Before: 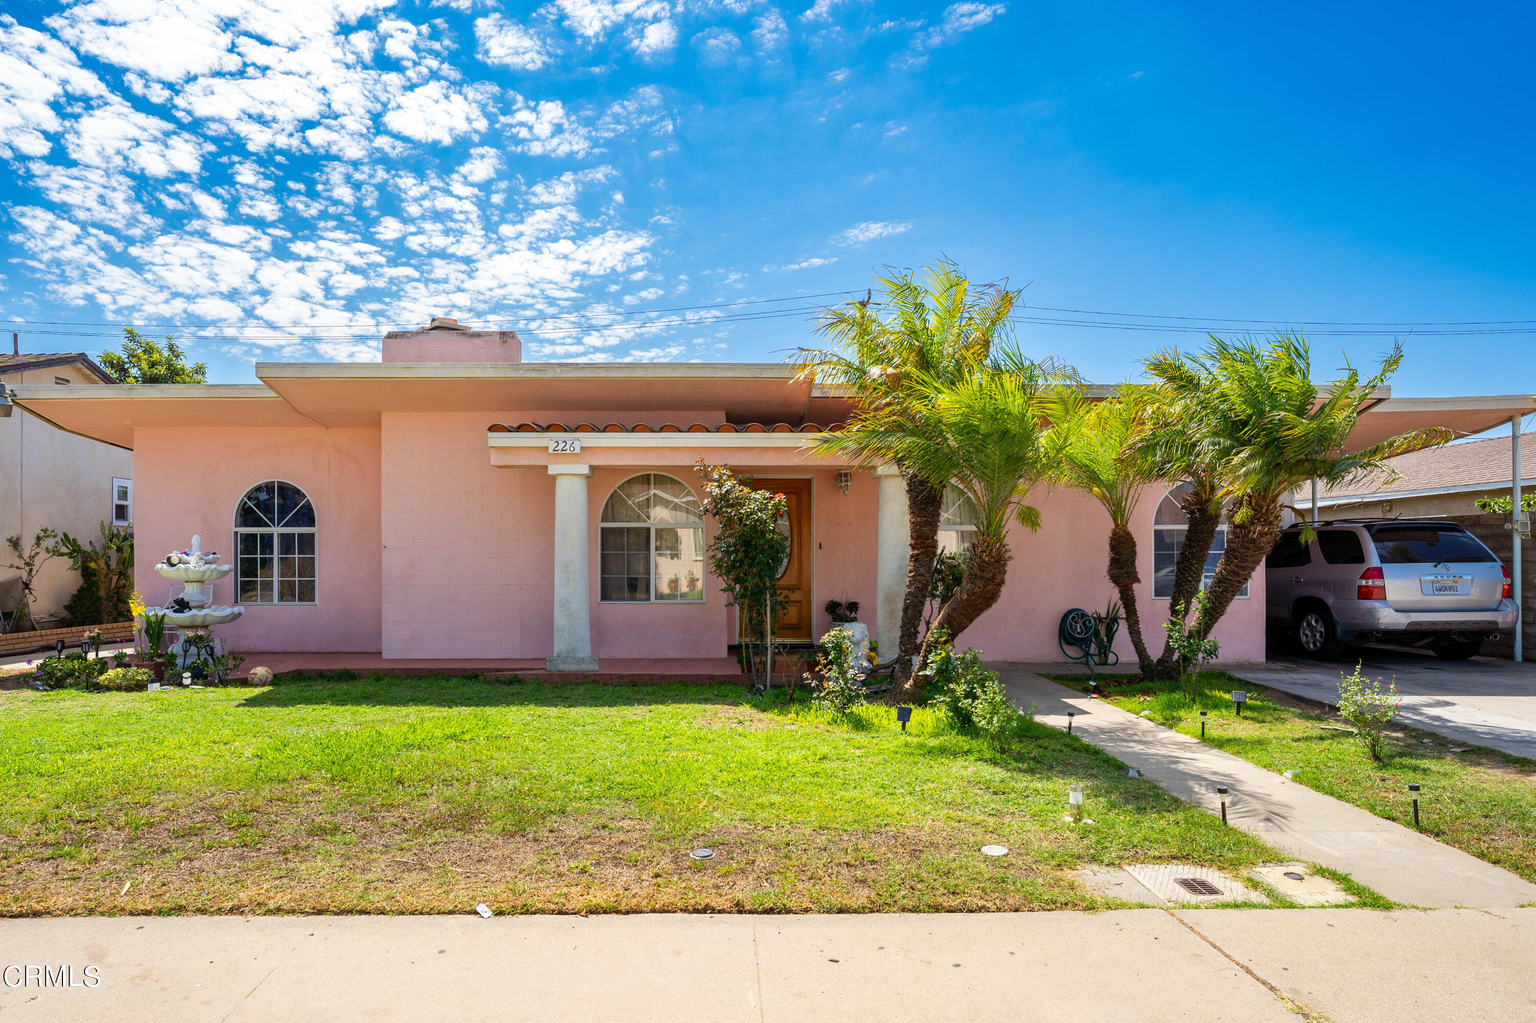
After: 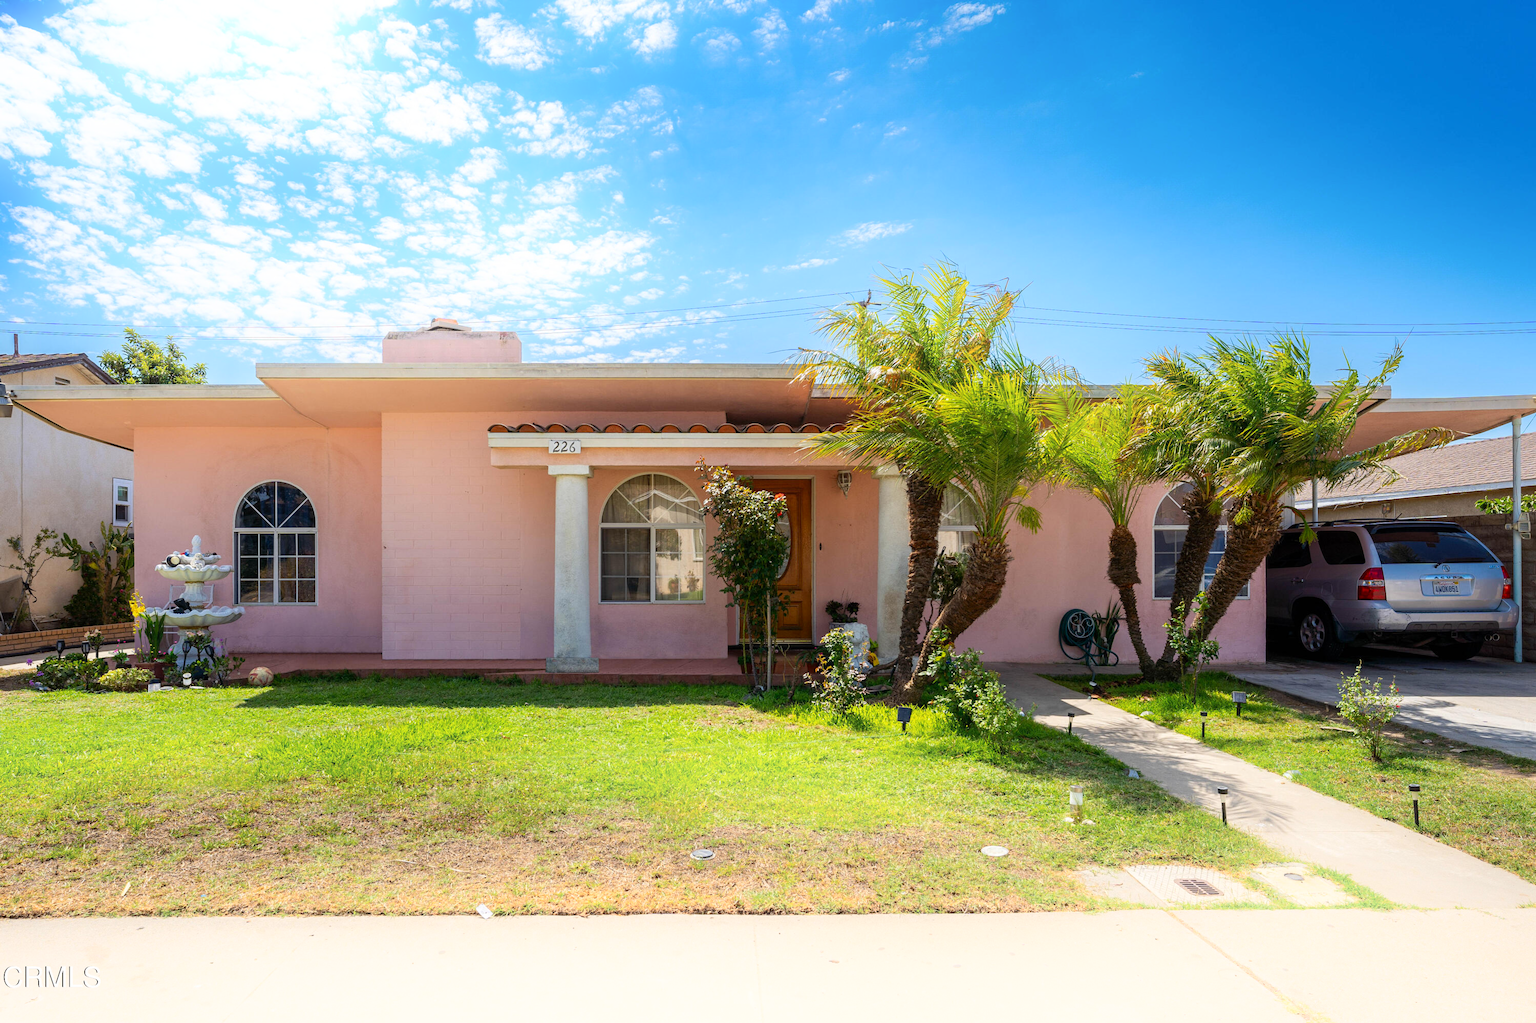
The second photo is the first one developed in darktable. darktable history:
shadows and highlights: shadows -55.18, highlights 87.98, soften with gaussian
